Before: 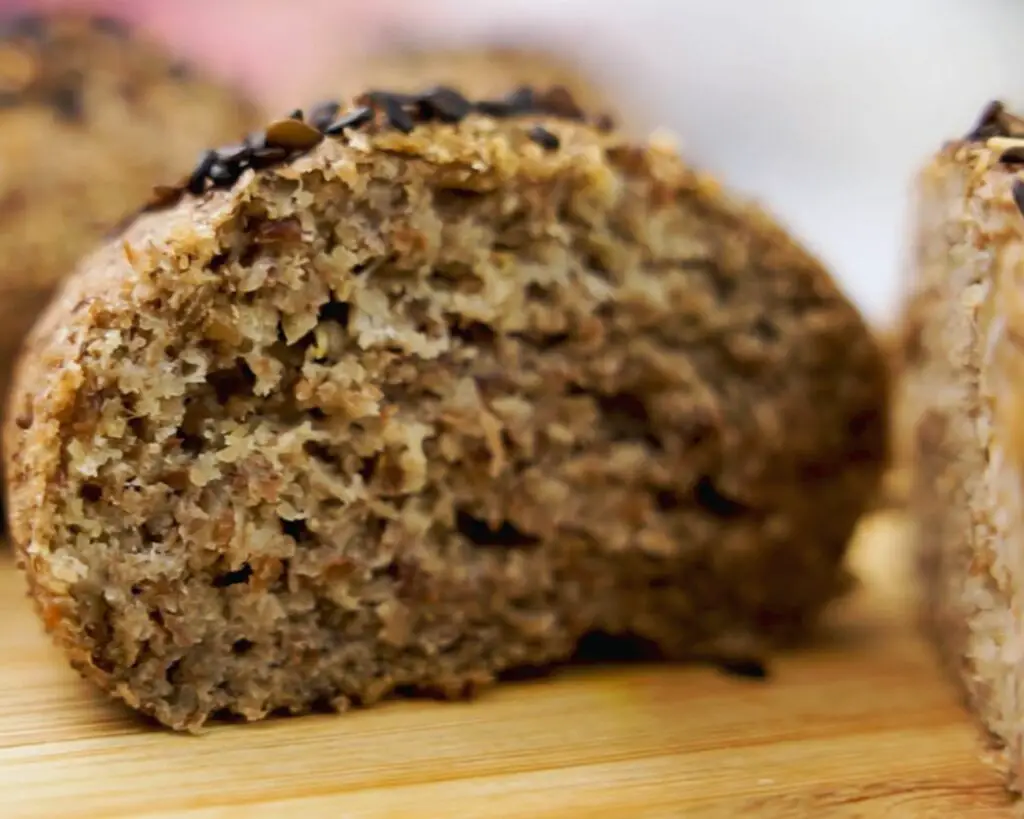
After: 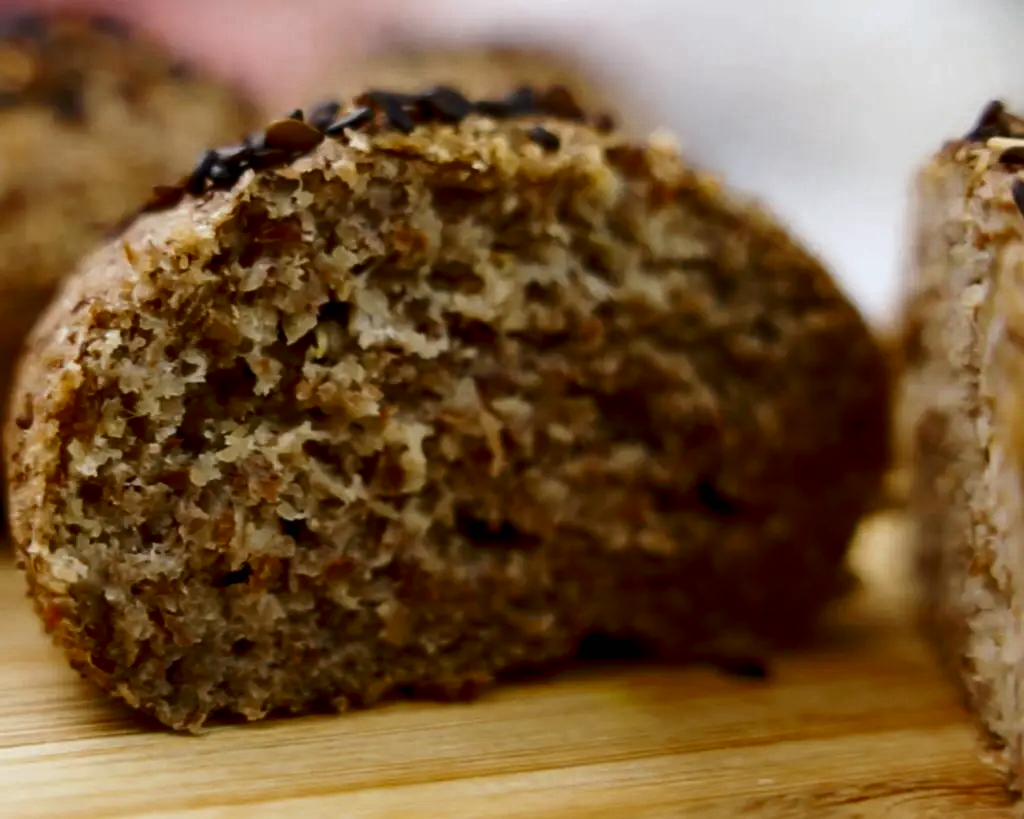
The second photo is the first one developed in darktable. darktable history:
contrast brightness saturation: contrast 0.1, brightness -0.26, saturation 0.14
color zones: curves: ch0 [(0, 0.5) (0.125, 0.4) (0.25, 0.5) (0.375, 0.4) (0.5, 0.4) (0.625, 0.6) (0.75, 0.6) (0.875, 0.5)]; ch1 [(0, 0.4) (0.125, 0.5) (0.25, 0.4) (0.375, 0.4) (0.5, 0.4) (0.625, 0.4) (0.75, 0.5) (0.875, 0.4)]; ch2 [(0, 0.6) (0.125, 0.5) (0.25, 0.5) (0.375, 0.6) (0.5, 0.6) (0.625, 0.5) (0.75, 0.5) (0.875, 0.5)]
